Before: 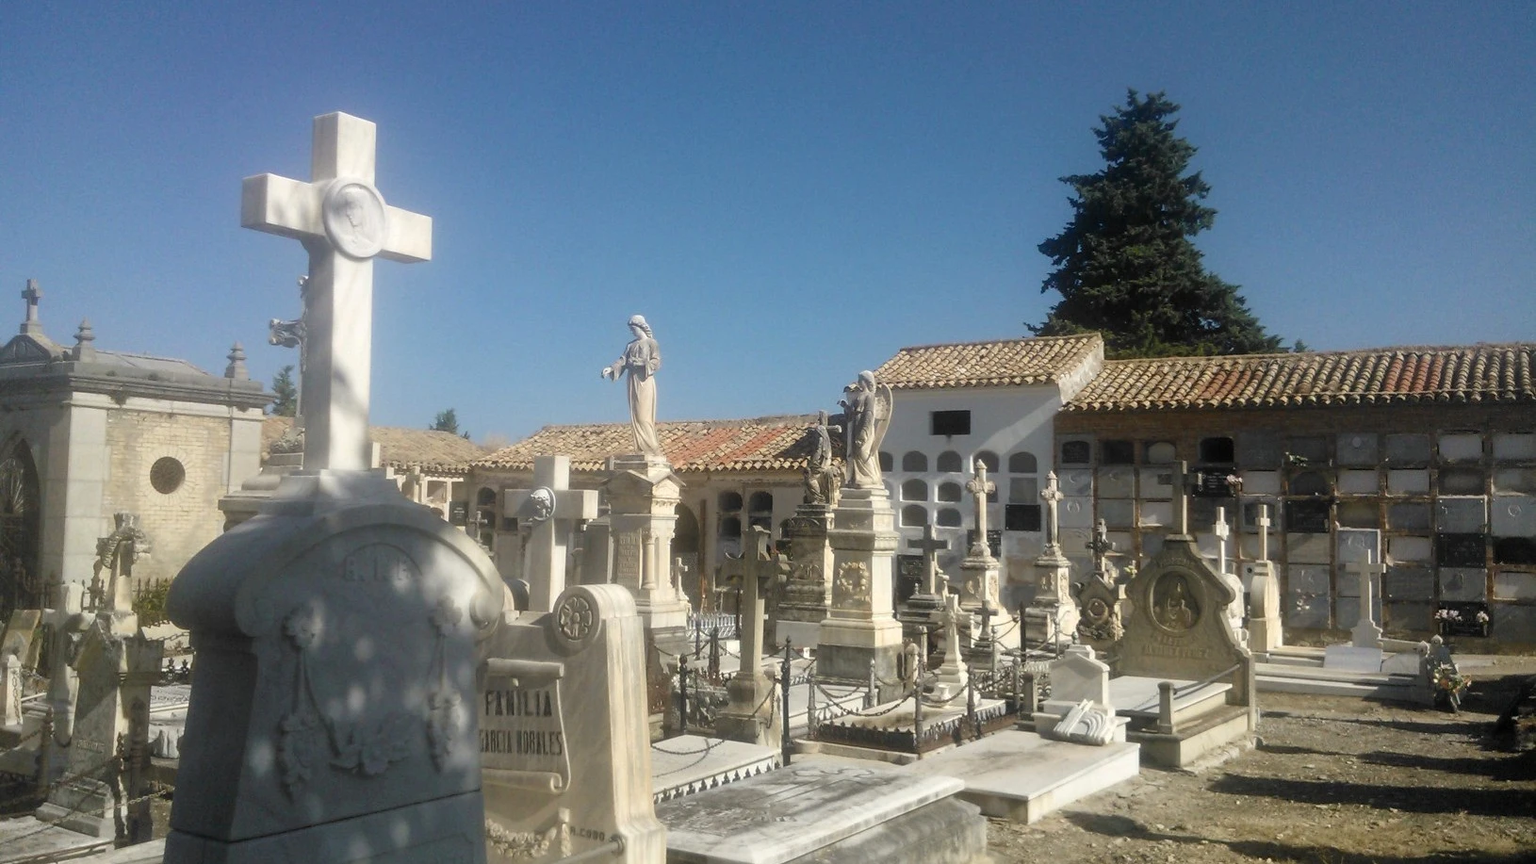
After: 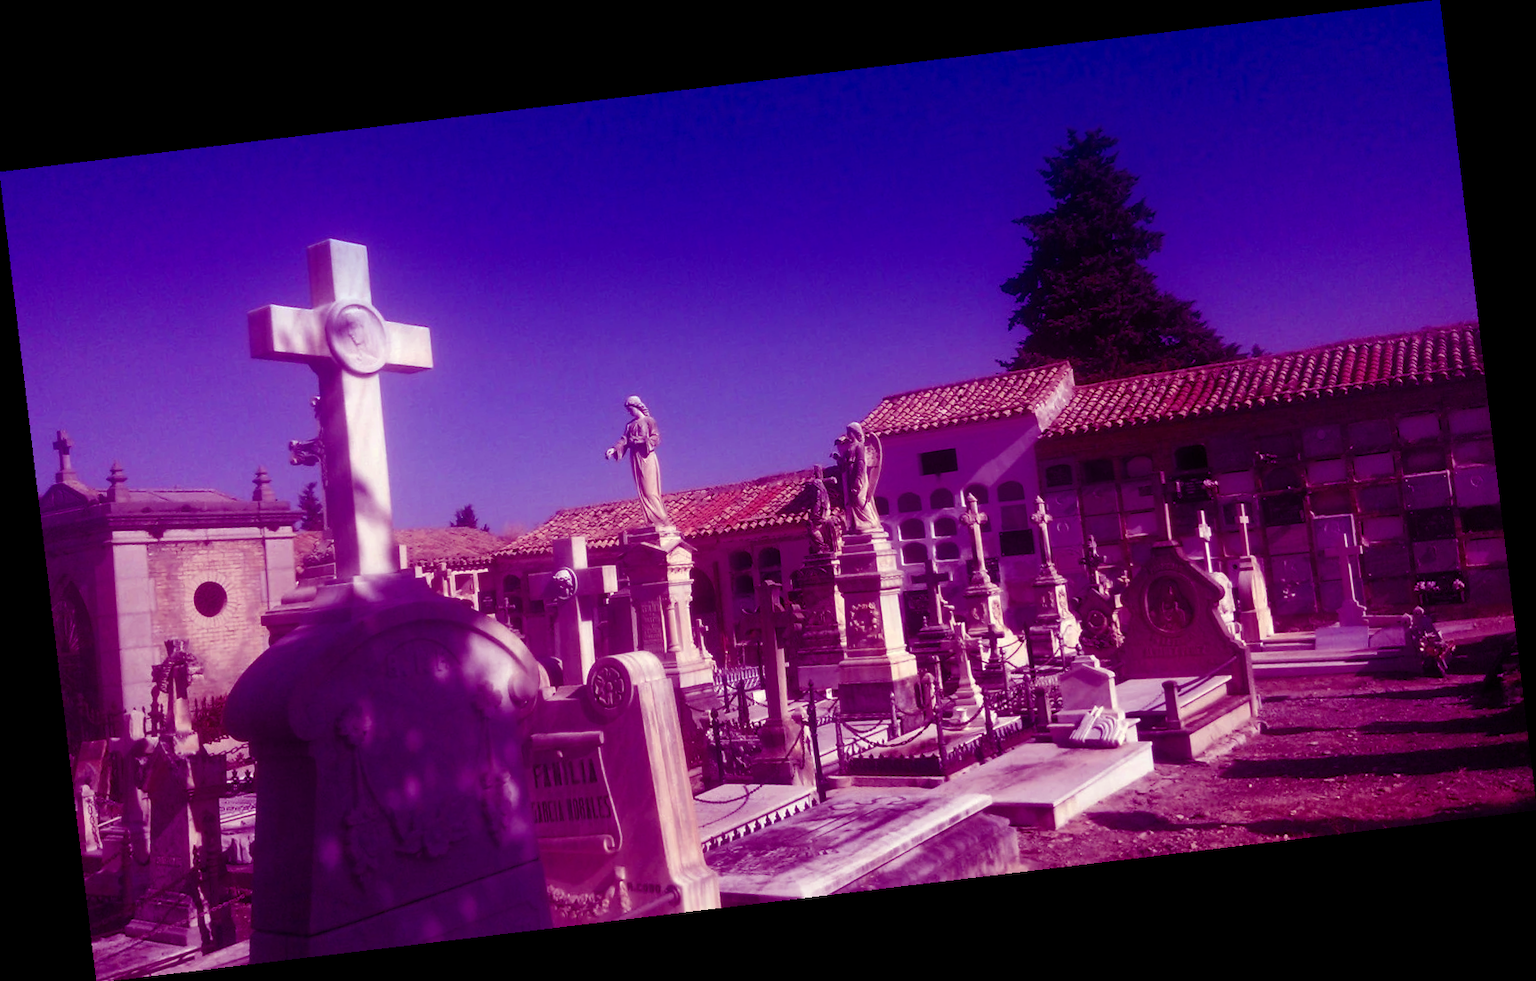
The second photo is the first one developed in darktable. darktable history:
color balance: mode lift, gamma, gain (sRGB), lift [1, 1, 0.101, 1]
graduated density: density 2.02 EV, hardness 44%, rotation 0.374°, offset 8.21, hue 208.8°, saturation 97%
rotate and perspective: rotation -6.83°, automatic cropping off
